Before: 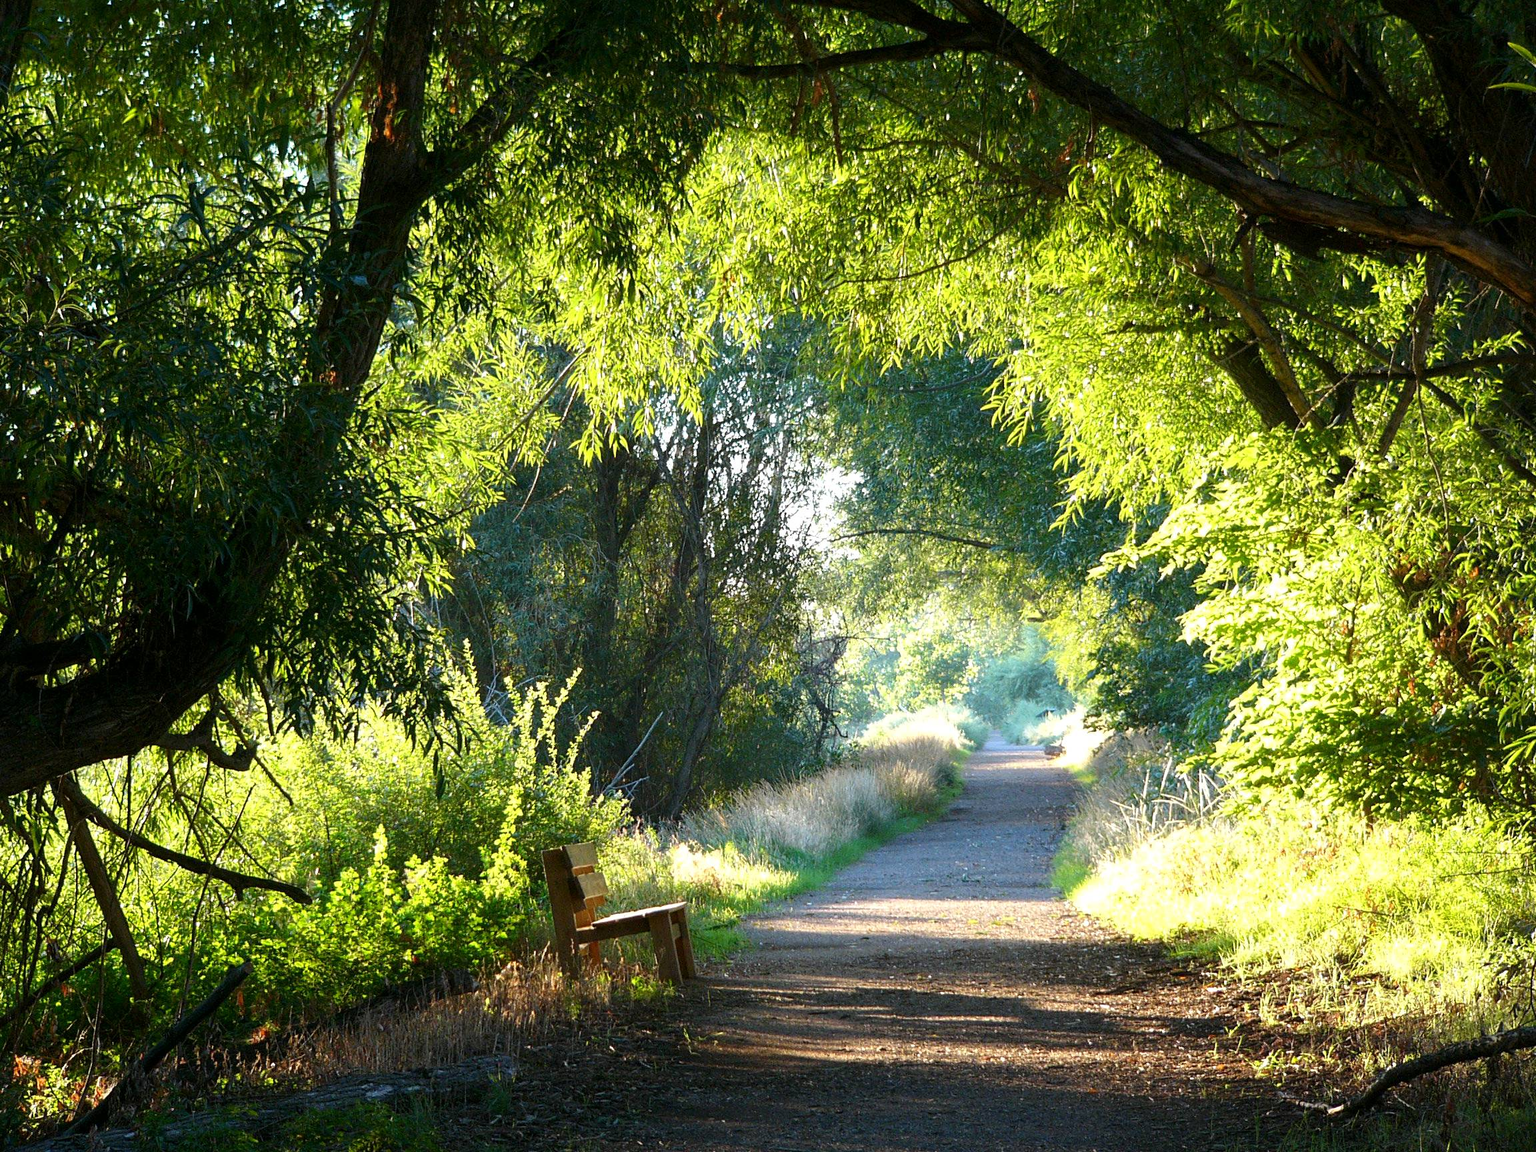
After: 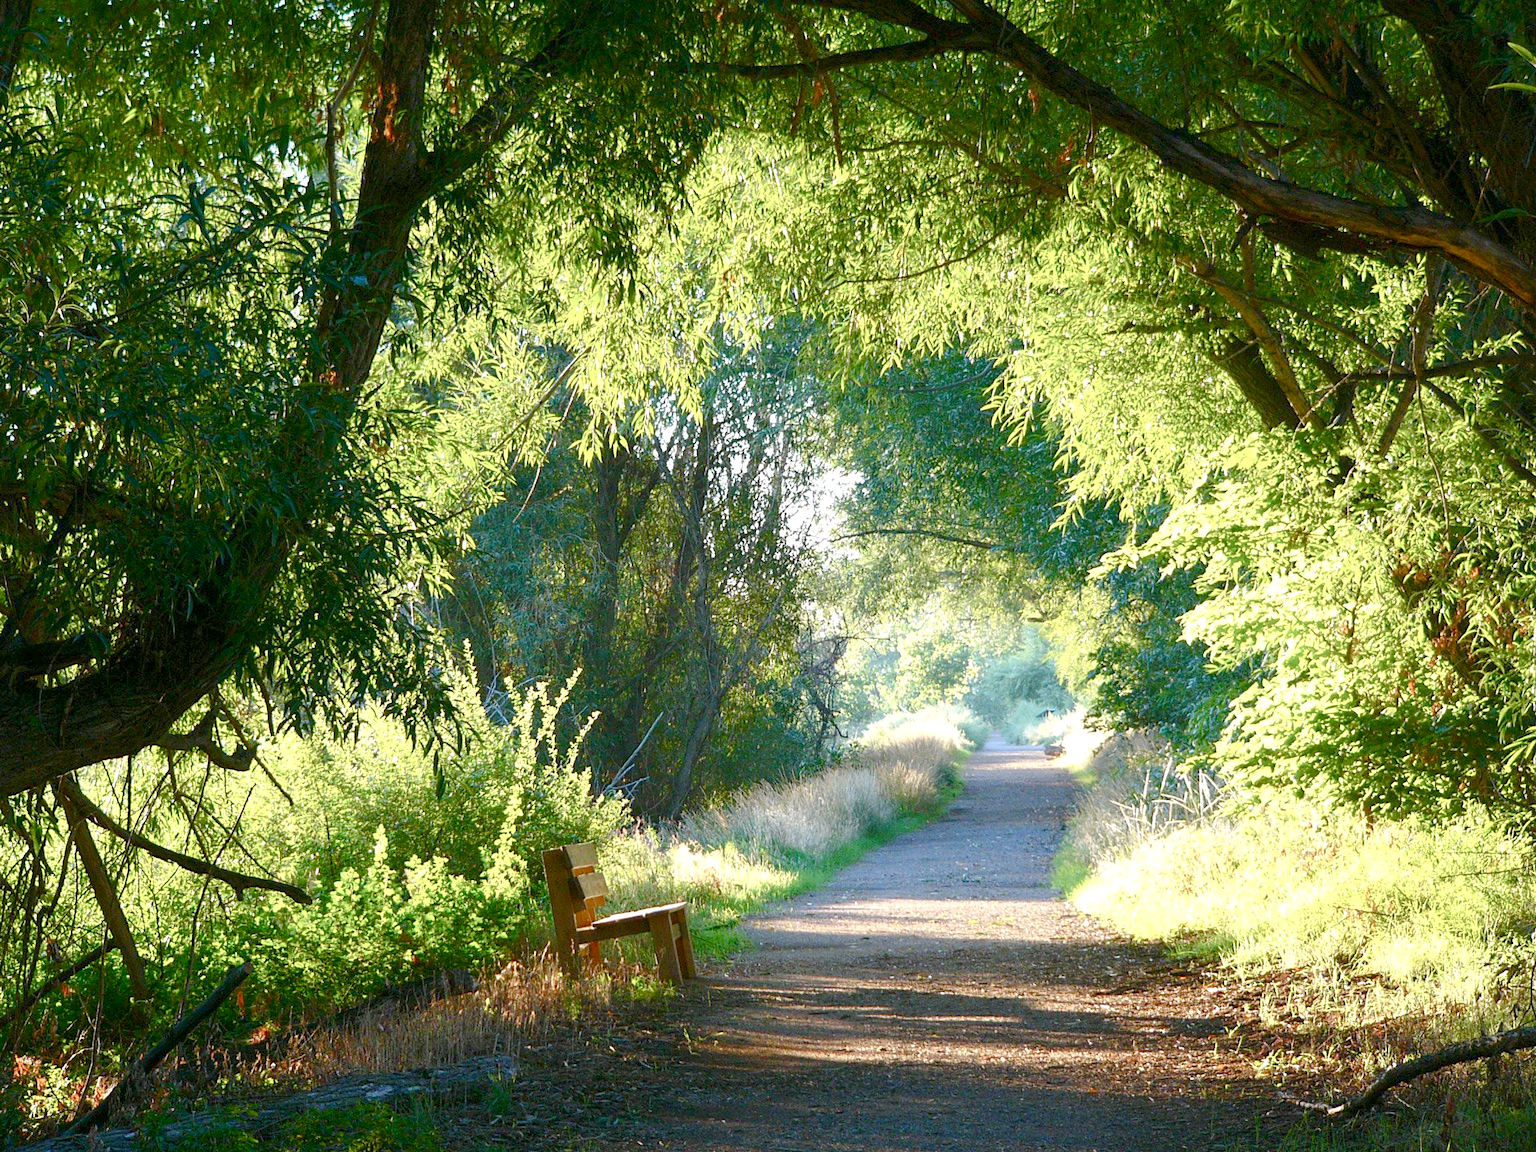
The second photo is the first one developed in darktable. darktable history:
color balance rgb: shadows lift › chroma 1%, shadows lift › hue 113°, highlights gain › chroma 0.2%, highlights gain › hue 333°, perceptual saturation grading › global saturation 20%, perceptual saturation grading › highlights -50%, perceptual saturation grading › shadows 25%, contrast -20%
exposure: exposure 0.648 EV, compensate highlight preservation false
